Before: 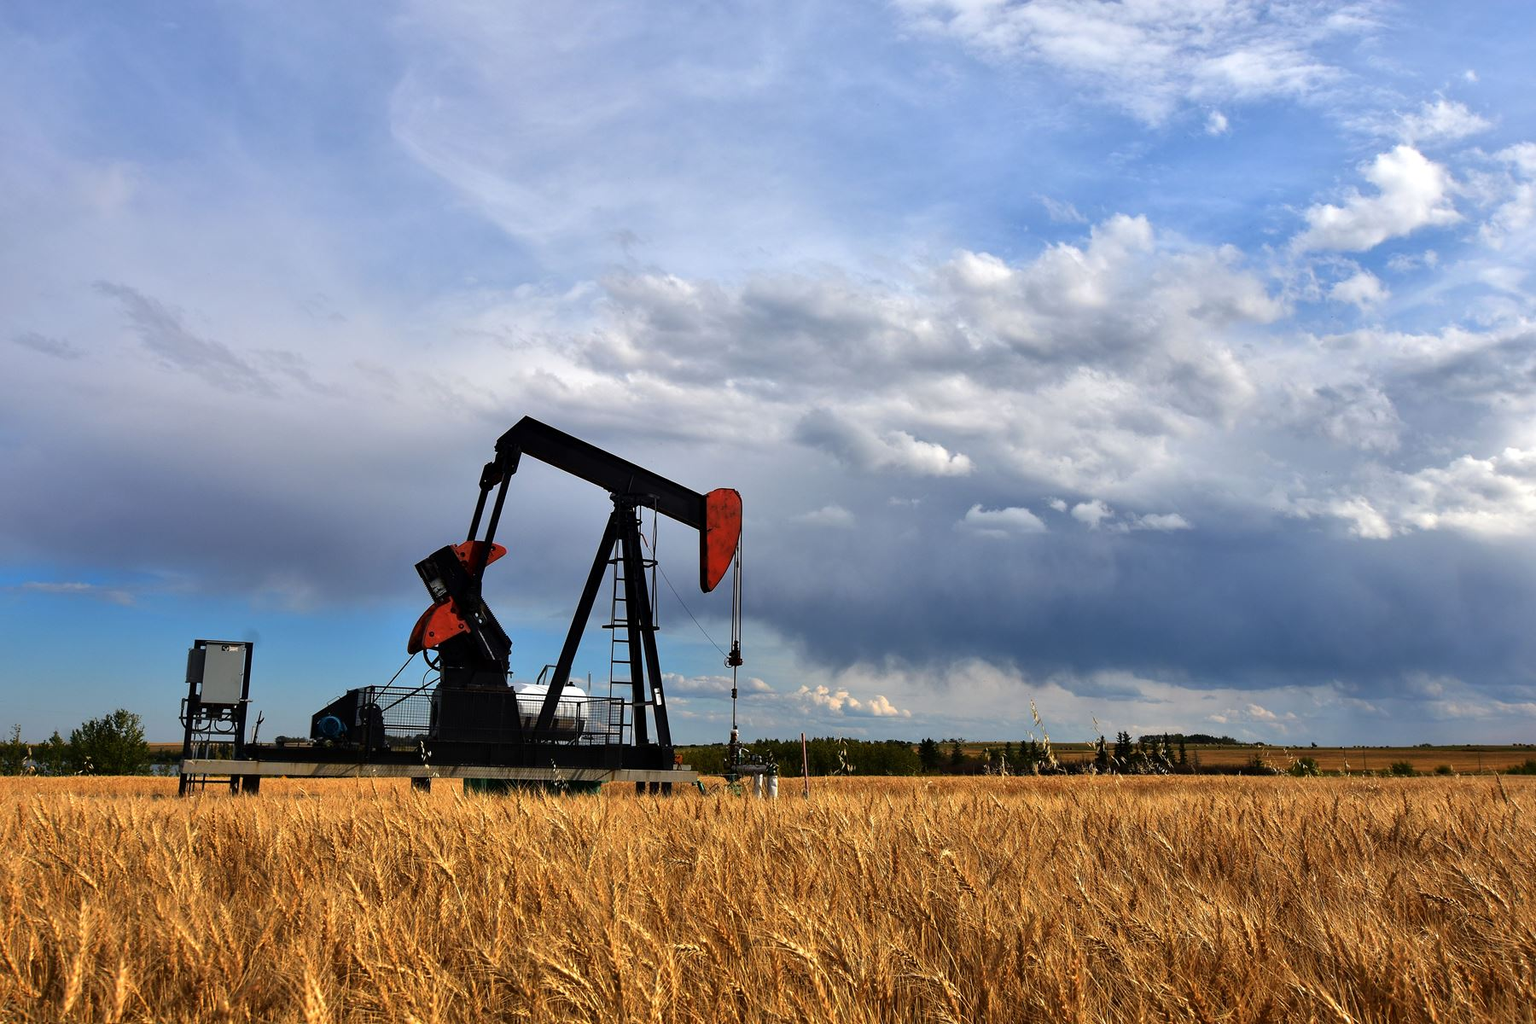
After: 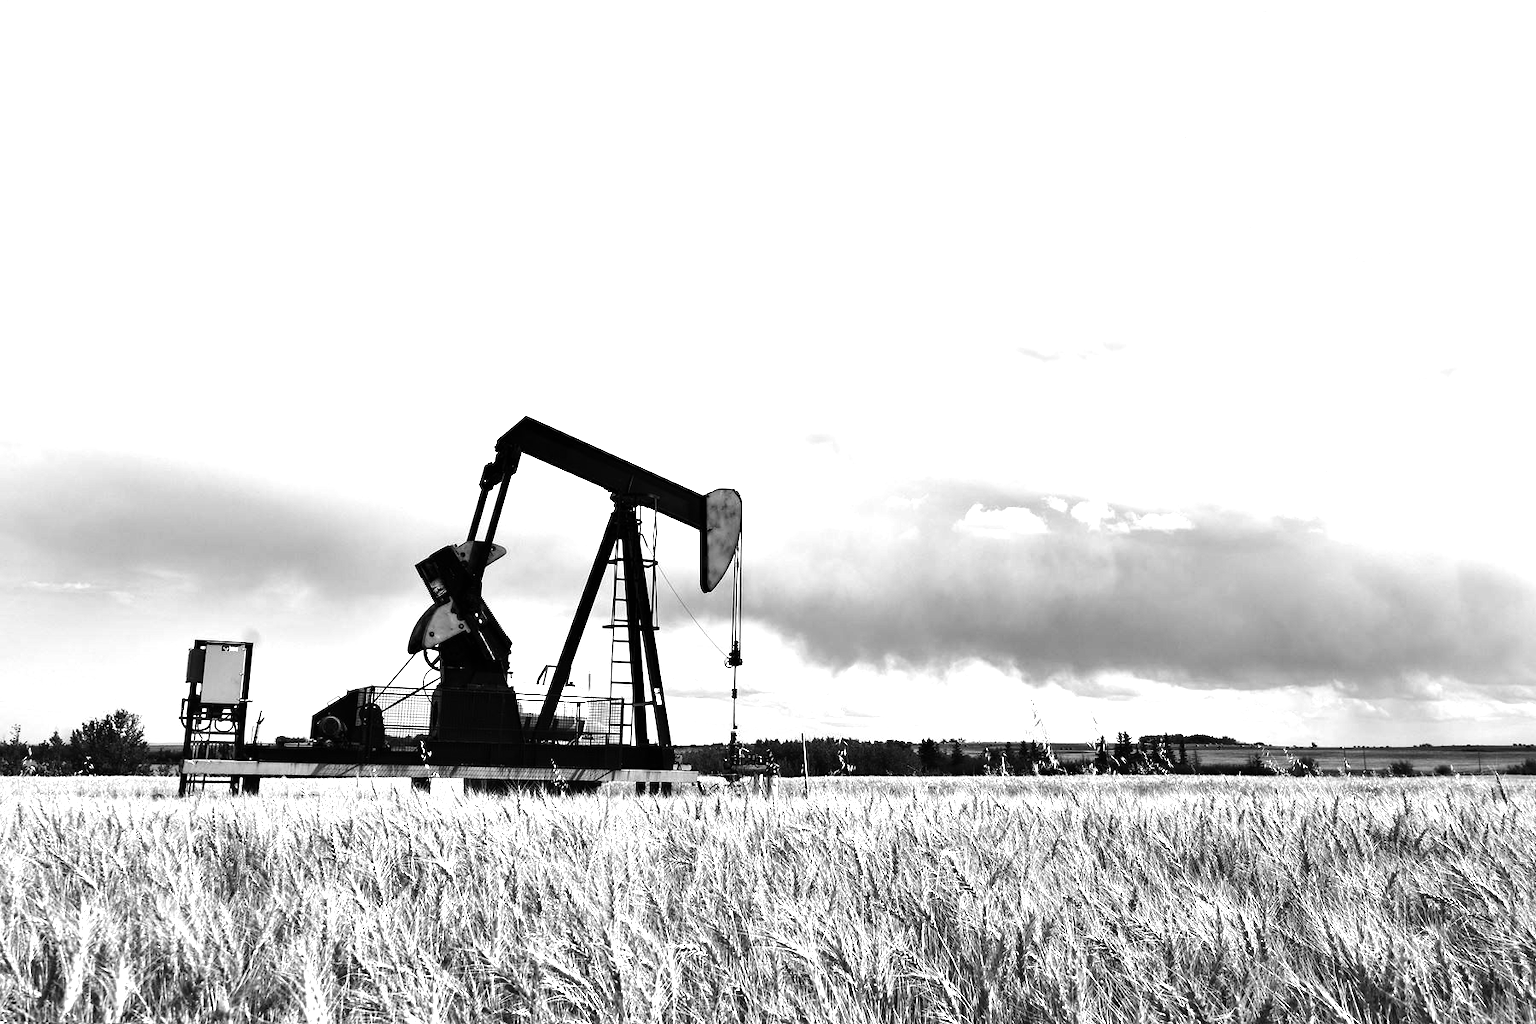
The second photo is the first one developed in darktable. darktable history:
monochrome: on, module defaults
exposure: black level correction 0, exposure 0.9 EV, compensate exposure bias true, compensate highlight preservation false
white balance: red 1.004, blue 1.024
tone equalizer: -8 EV -1.08 EV, -7 EV -1.01 EV, -6 EV -0.867 EV, -5 EV -0.578 EV, -3 EV 0.578 EV, -2 EV 0.867 EV, -1 EV 1.01 EV, +0 EV 1.08 EV, edges refinement/feathering 500, mask exposure compensation -1.57 EV, preserve details no
